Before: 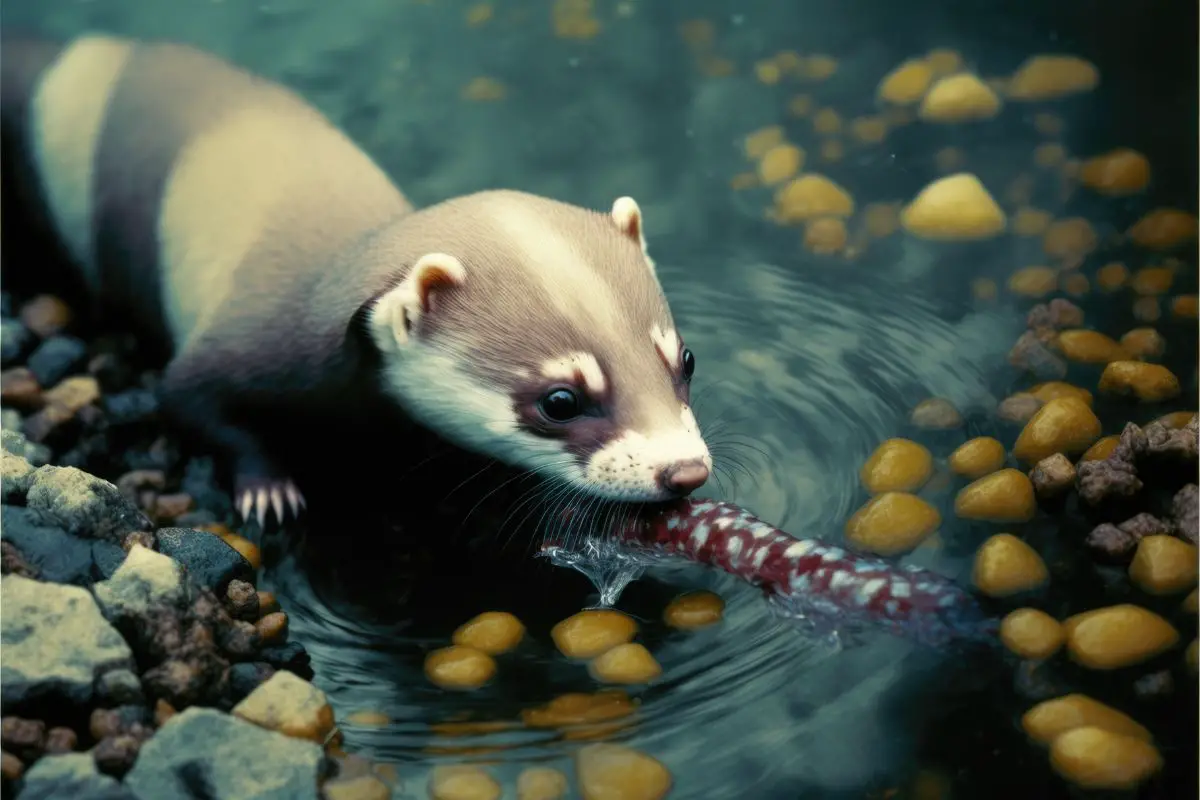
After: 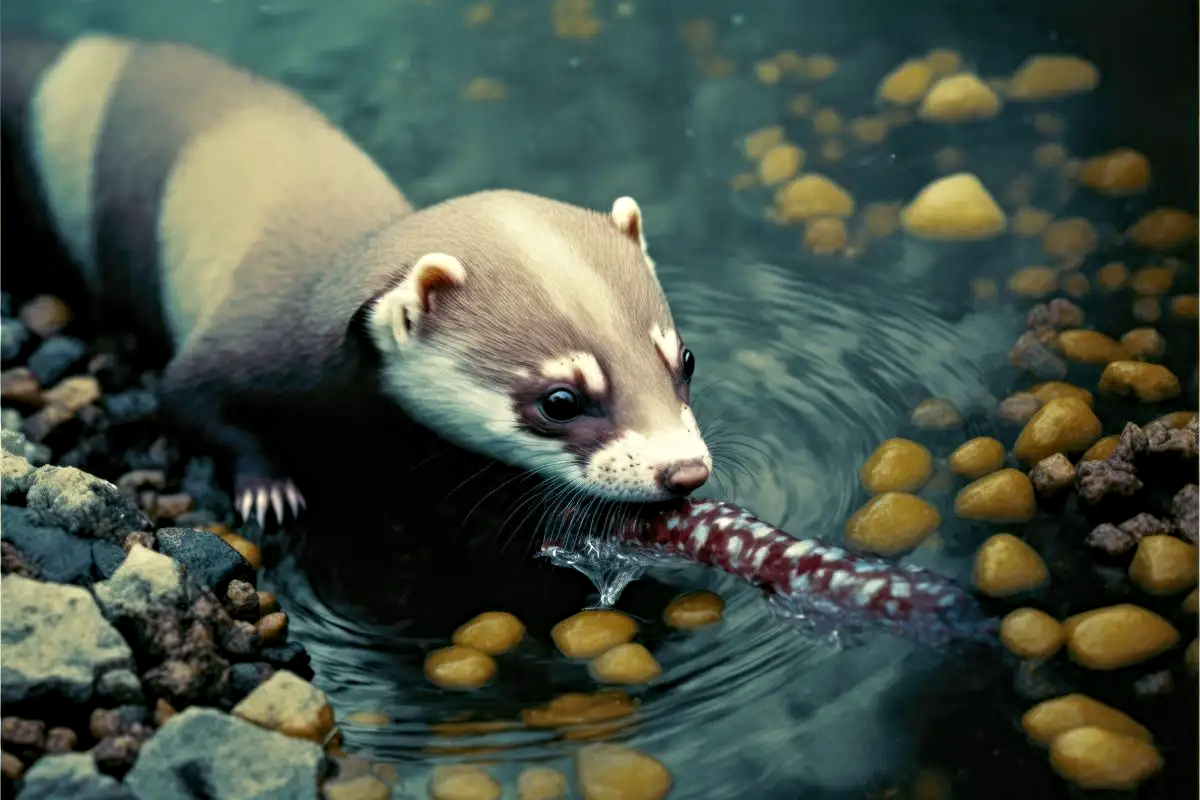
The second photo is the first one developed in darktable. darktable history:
contrast equalizer: y [[0.5, 0.501, 0.525, 0.597, 0.58, 0.514], [0.5 ×6], [0.5 ×6], [0 ×6], [0 ×6]]
